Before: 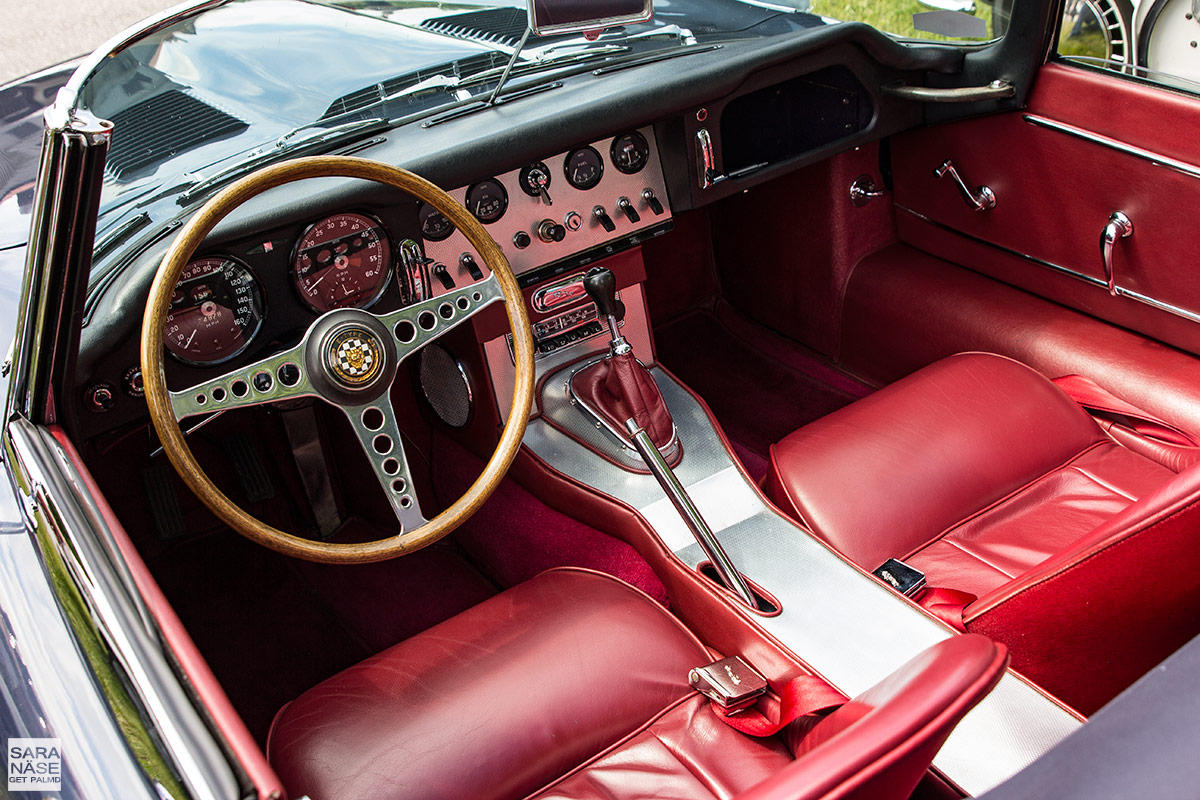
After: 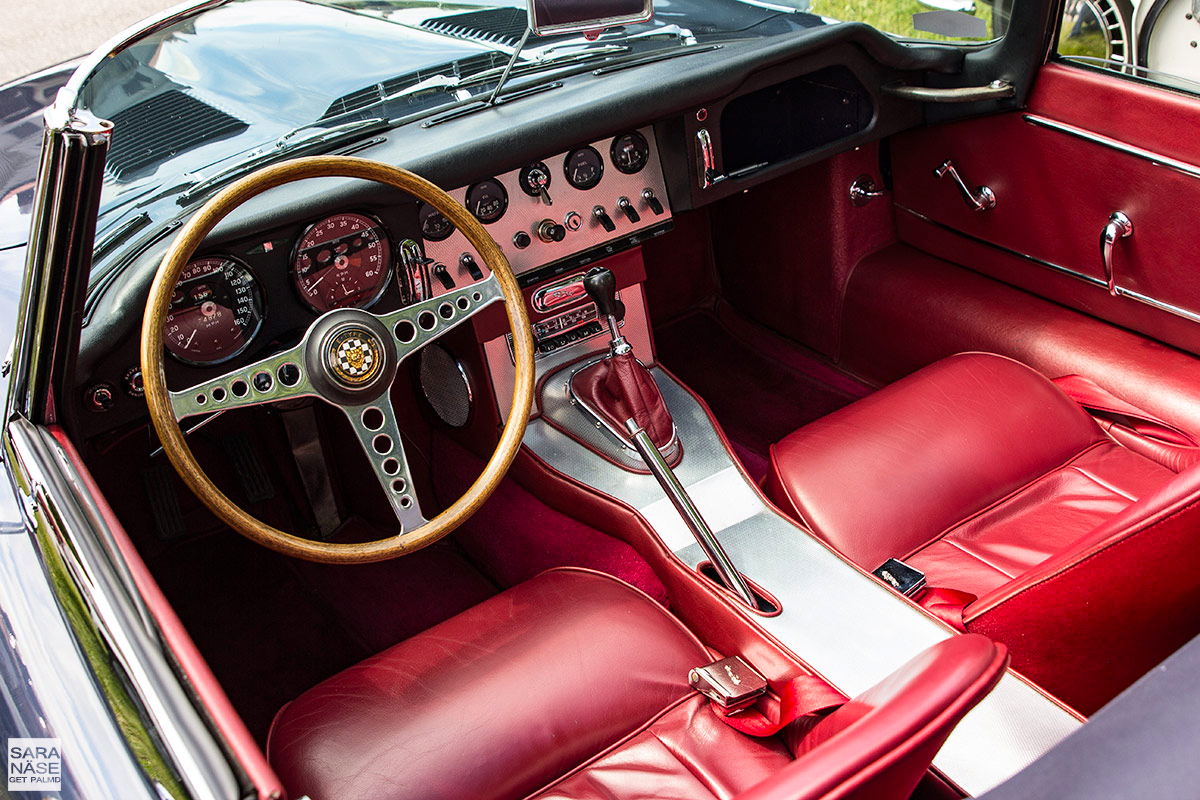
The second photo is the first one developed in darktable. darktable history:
contrast brightness saturation: contrast 0.1, brightness 0.03, saturation 0.09
rotate and perspective: automatic cropping original format, crop left 0, crop top 0
